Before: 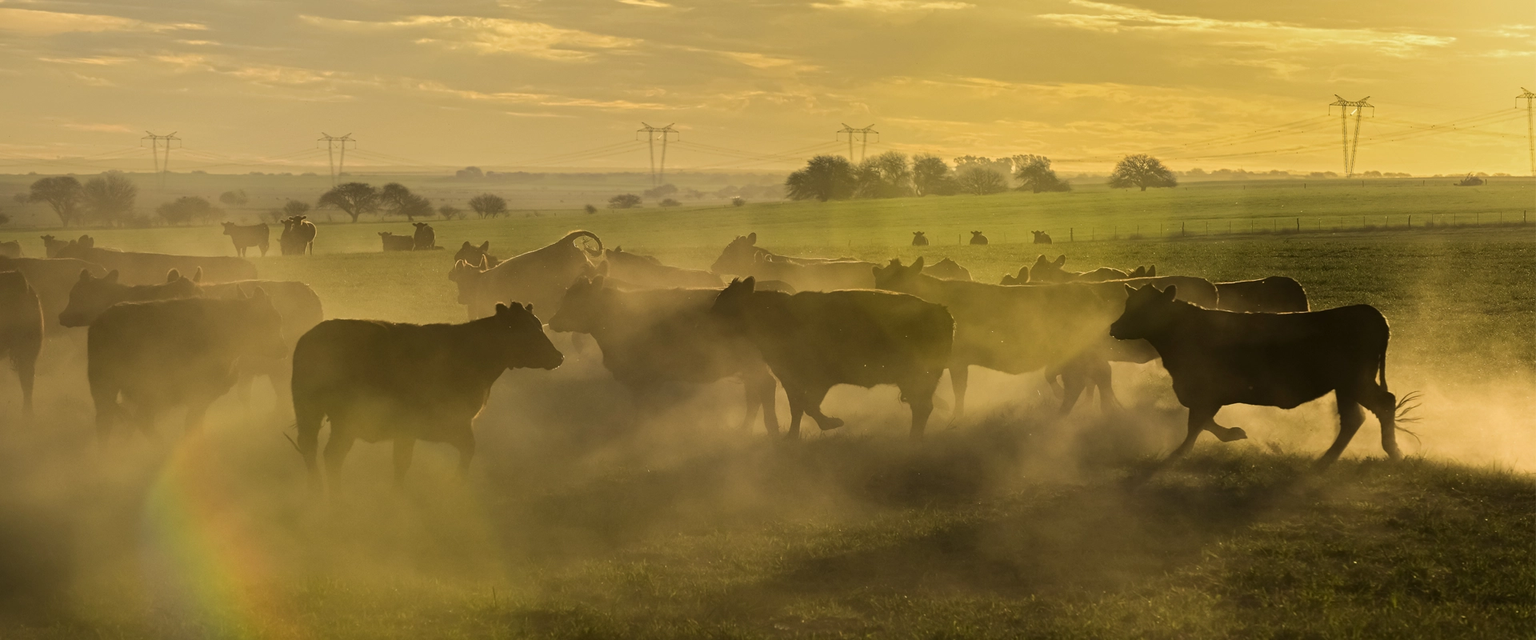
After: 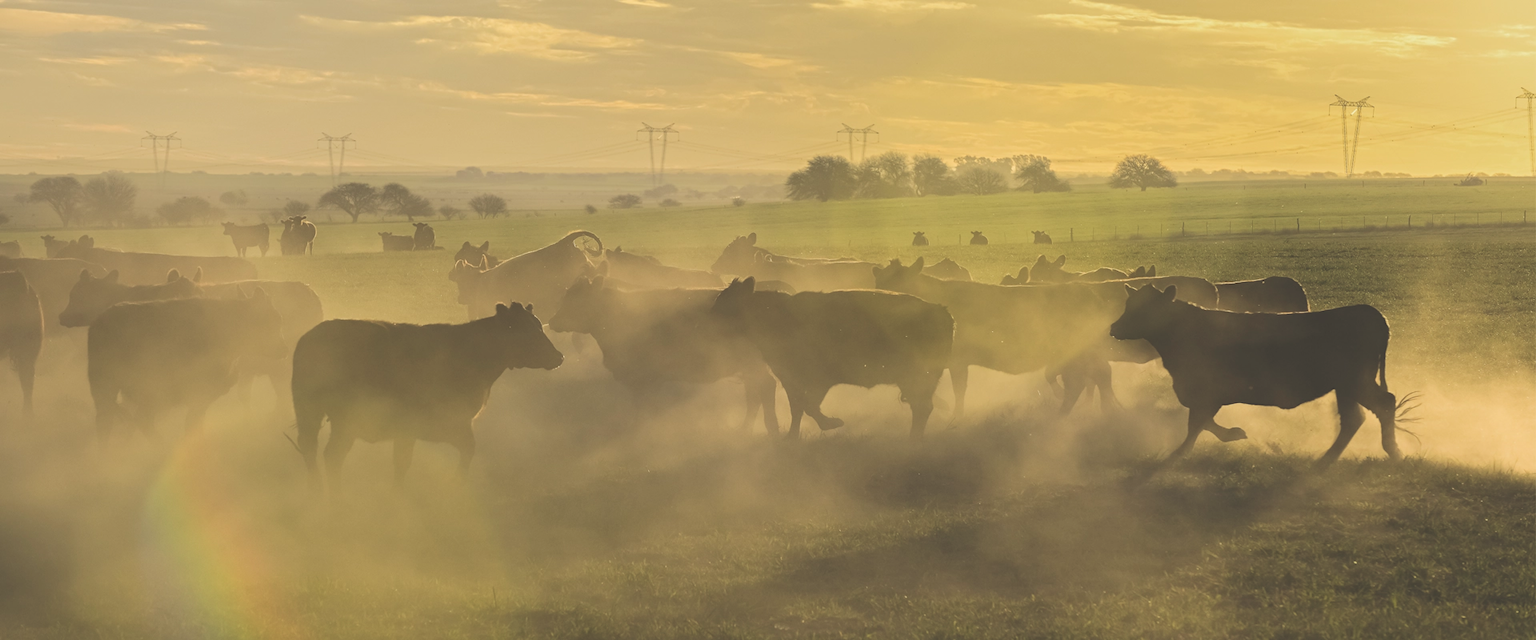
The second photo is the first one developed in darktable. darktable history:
color balance: lift [1.01, 1, 1, 1], gamma [1.097, 1, 1, 1], gain [0.85, 1, 1, 1]
contrast brightness saturation: brightness 0.15
